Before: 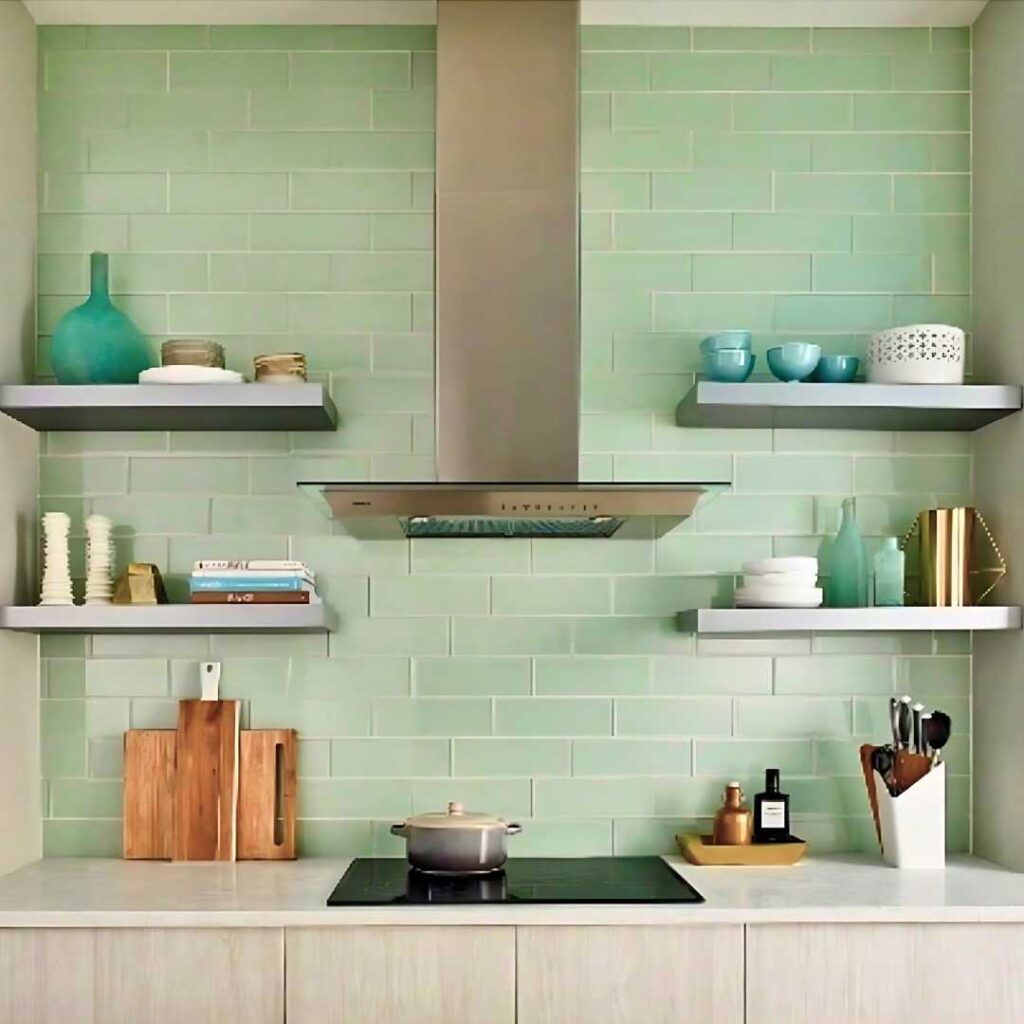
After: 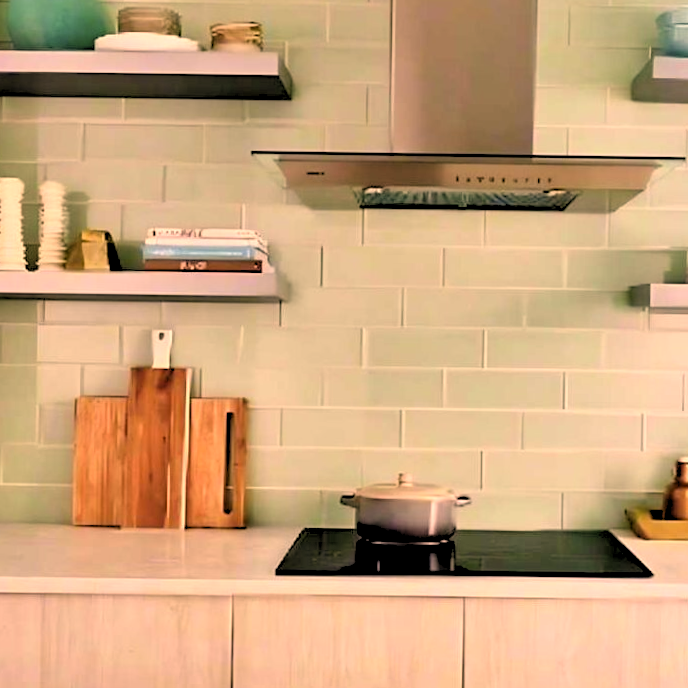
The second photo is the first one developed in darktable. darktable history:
rgb levels: levels [[0.029, 0.461, 0.922], [0, 0.5, 1], [0, 0.5, 1]]
crop and rotate: angle -0.82°, left 3.85%, top 31.828%, right 27.992%
color correction: highlights a* 21.16, highlights b* 19.61
